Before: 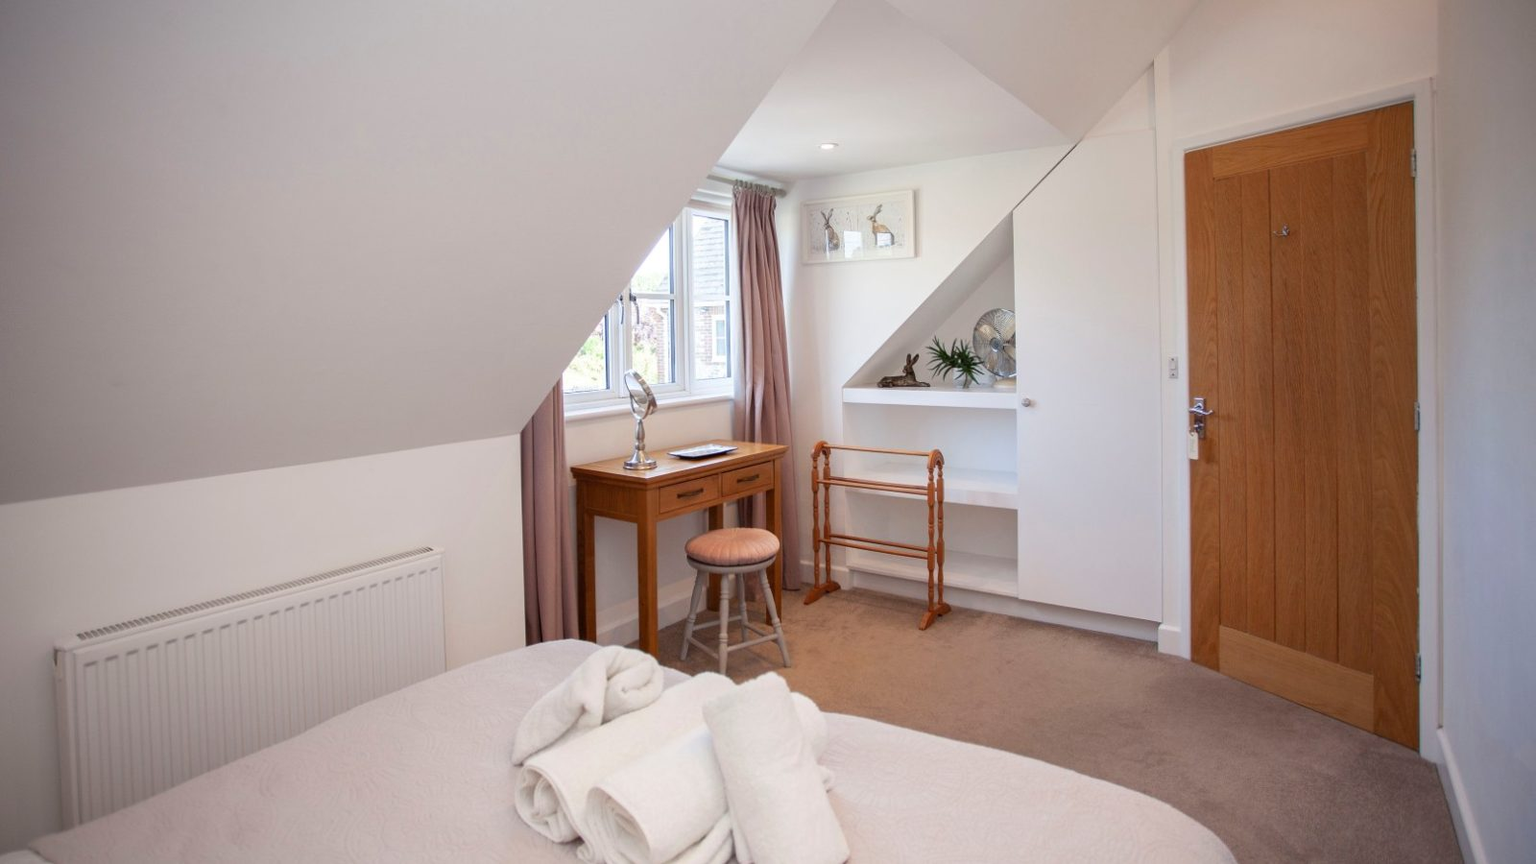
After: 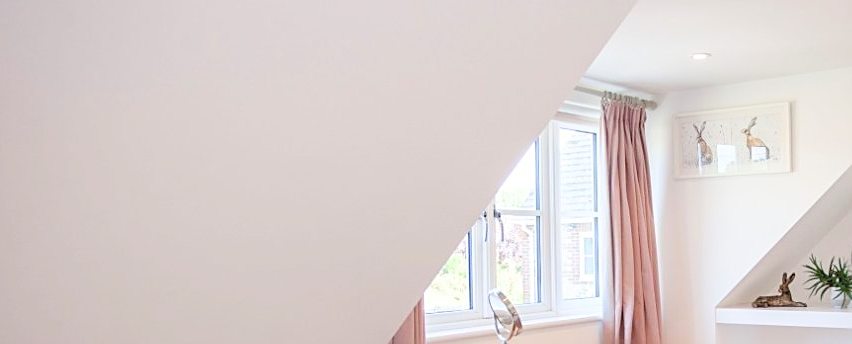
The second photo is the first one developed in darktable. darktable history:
crop: left 10.179%, top 10.688%, right 36.553%, bottom 51.06%
color balance rgb: perceptual saturation grading › global saturation 20%, perceptual saturation grading › highlights -49.906%, perceptual saturation grading › shadows 25.668%, global vibrance 20%
sharpen: amount 0.489
contrast brightness saturation: contrast 0.102, brightness 0.319, saturation 0.141
